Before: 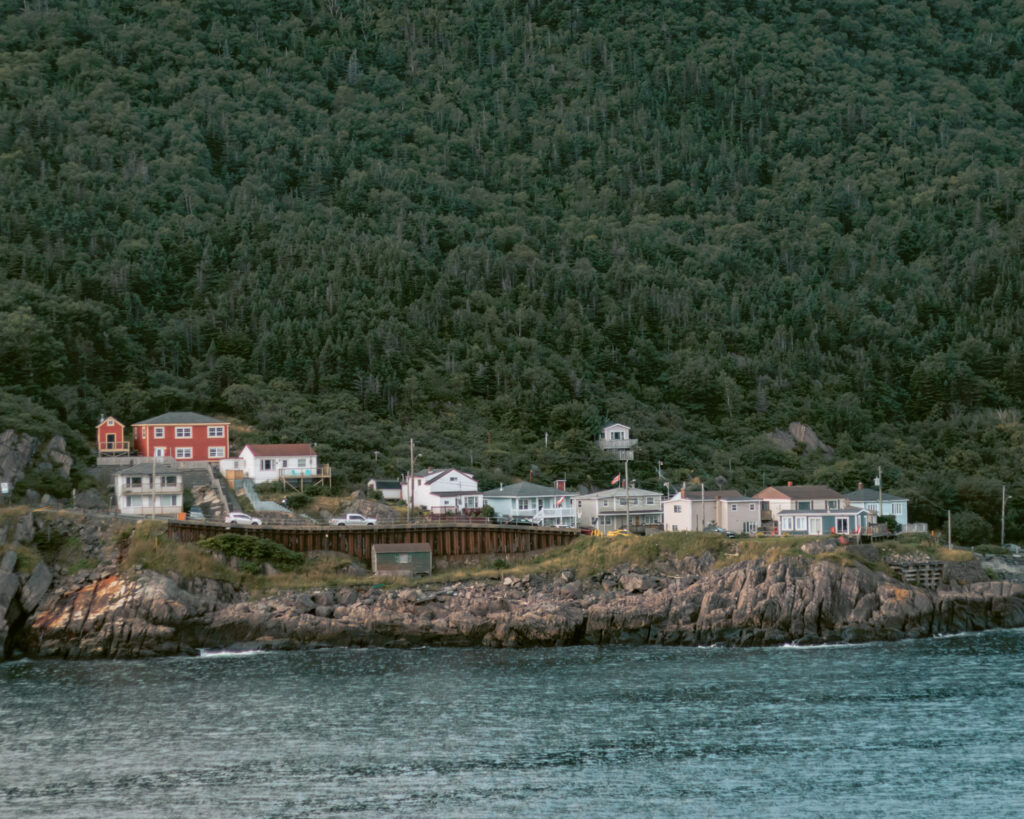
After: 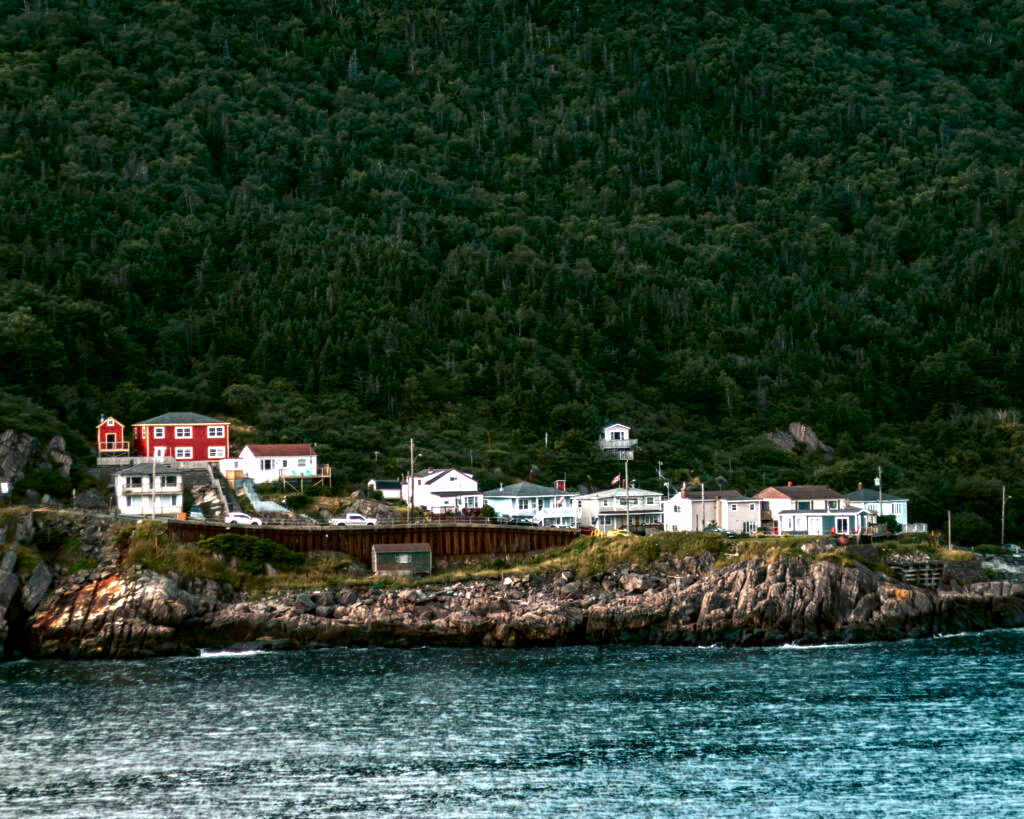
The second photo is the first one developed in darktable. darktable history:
exposure: exposure 1.21 EV, compensate highlight preservation false
contrast brightness saturation: contrast 0.093, brightness -0.574, saturation 0.165
local contrast: on, module defaults
